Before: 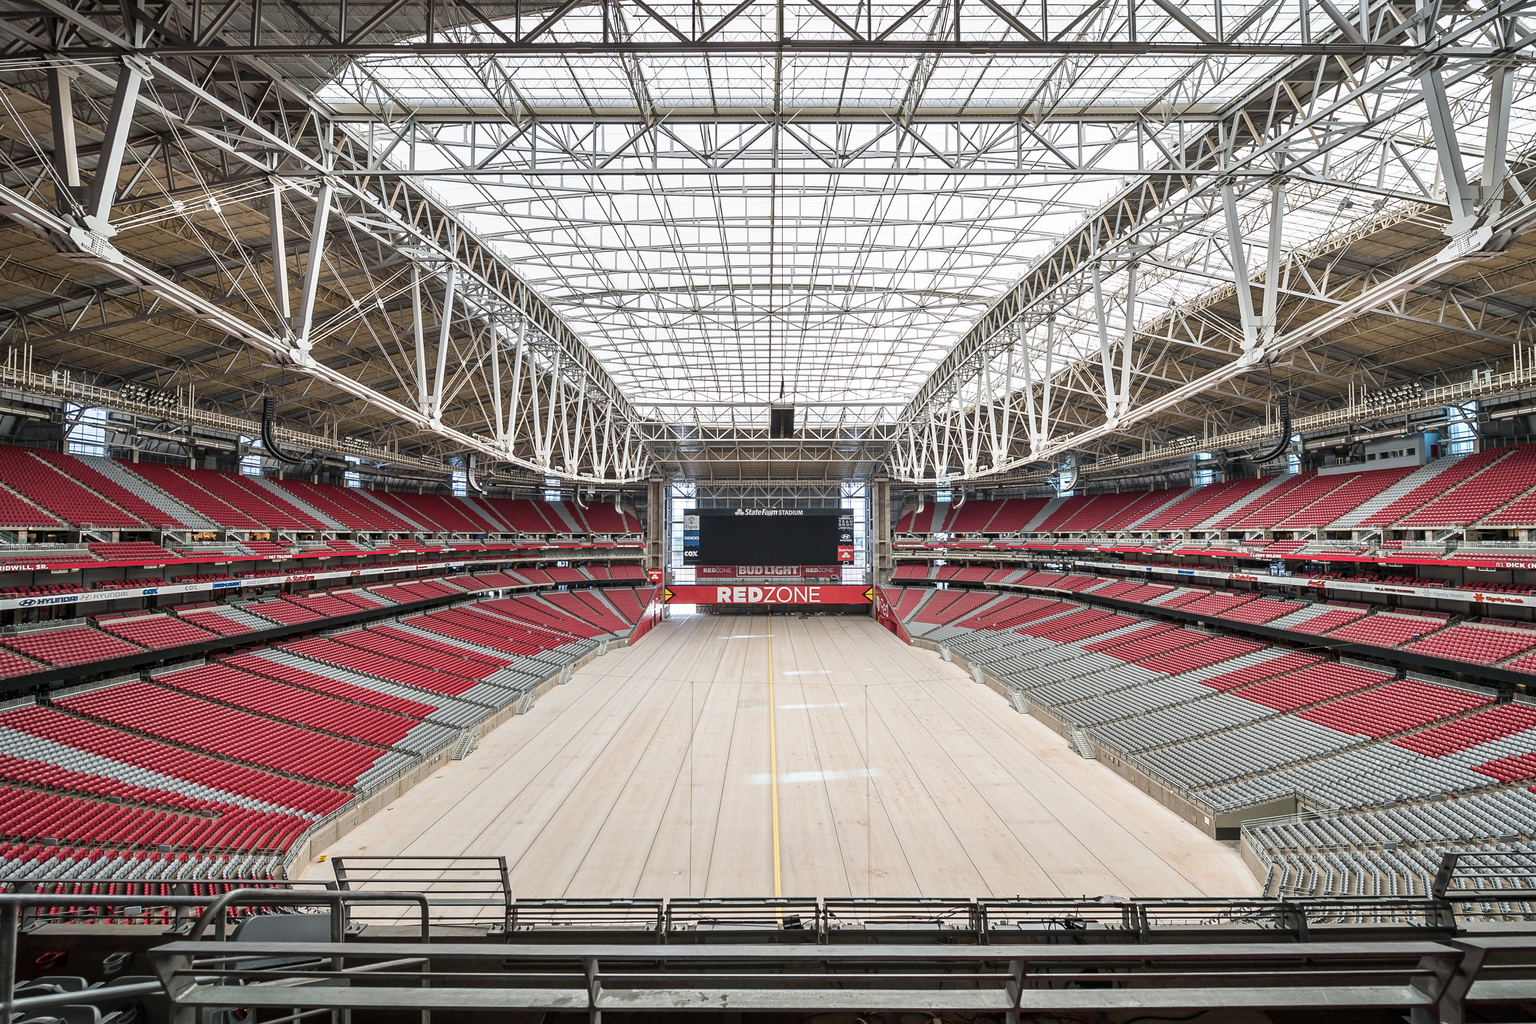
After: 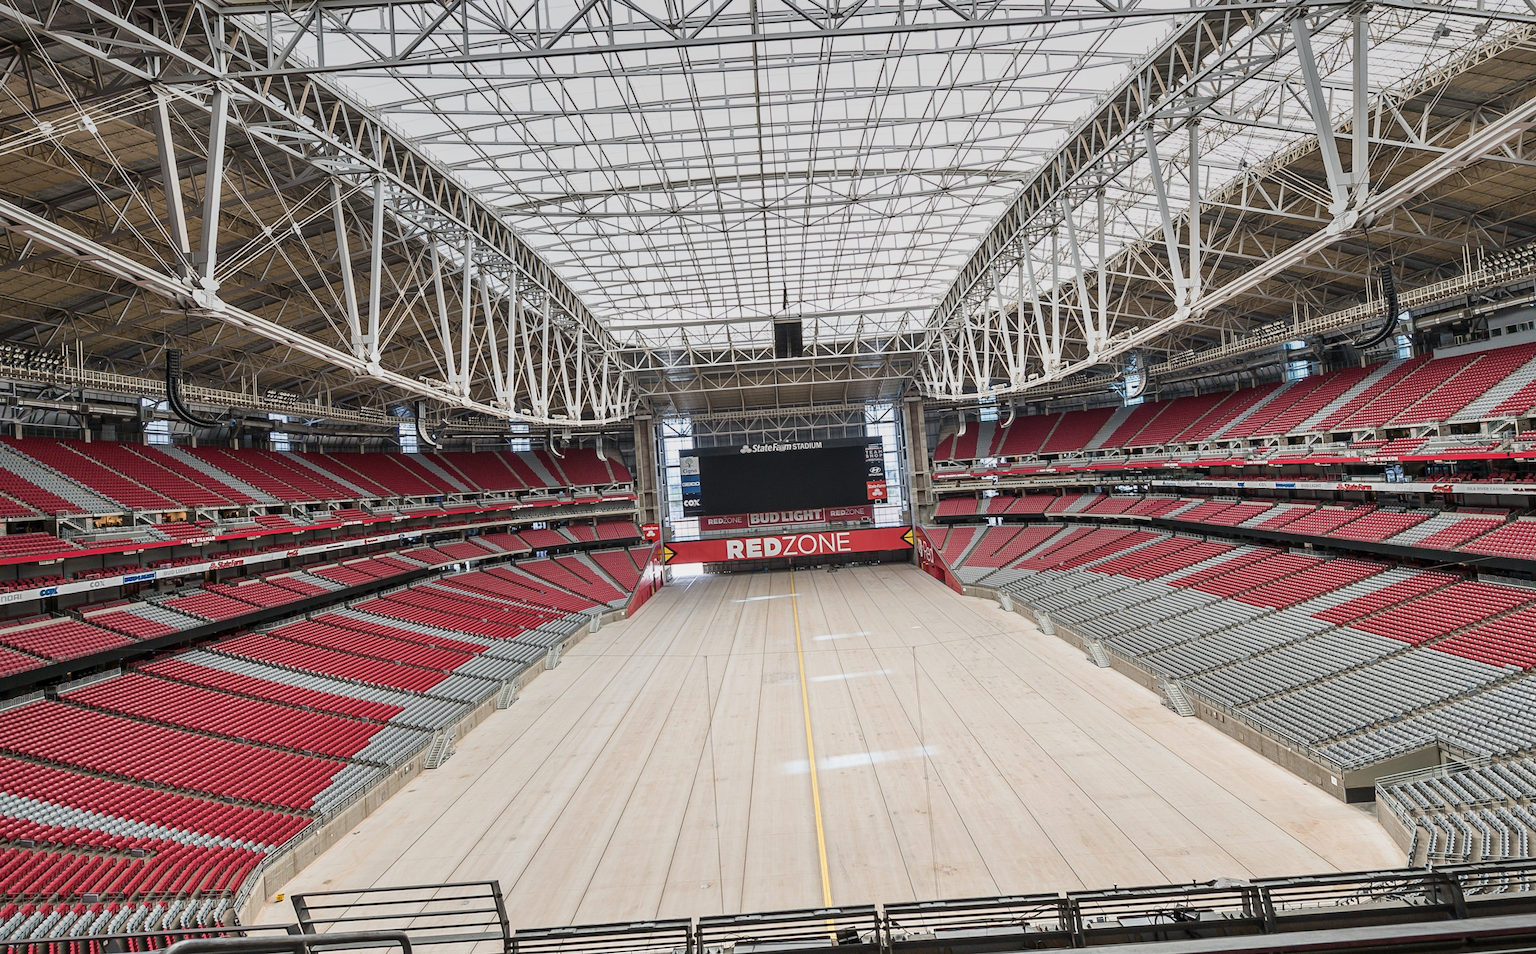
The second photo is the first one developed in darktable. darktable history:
rotate and perspective: rotation -4.2°, shear 0.006, automatic cropping off
graduated density: on, module defaults
crop: left 9.712%, top 16.928%, right 10.845%, bottom 12.332%
